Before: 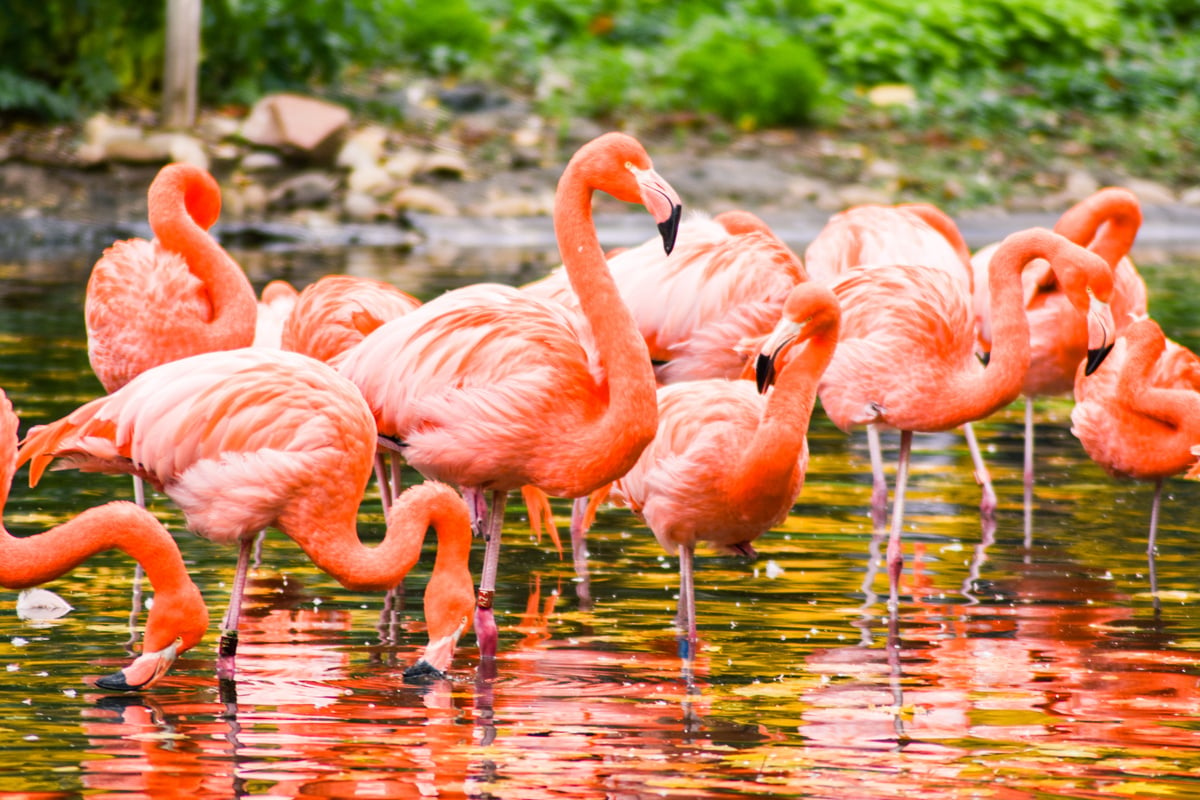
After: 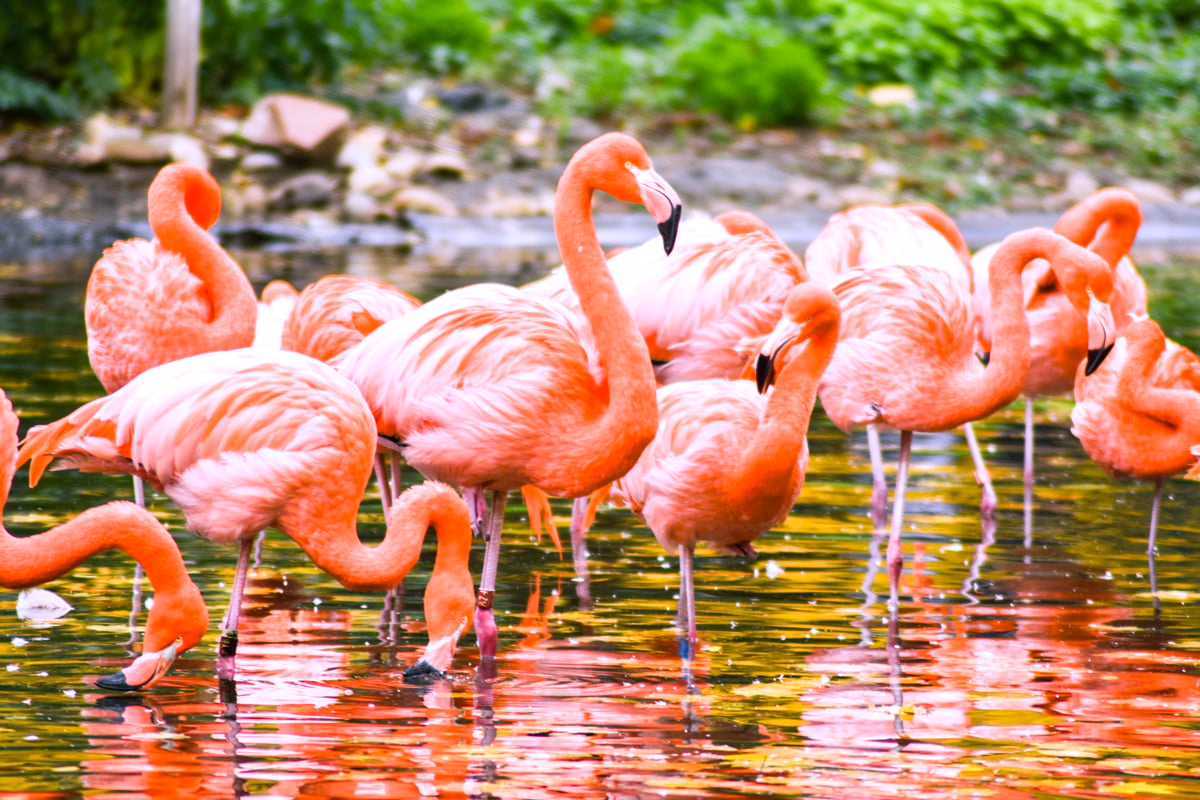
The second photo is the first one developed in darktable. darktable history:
color correction: highlights a* -6.69, highlights b* 0.49
white balance: red 1.042, blue 1.17
exposure: exposure 0.127 EV, compensate highlight preservation false
